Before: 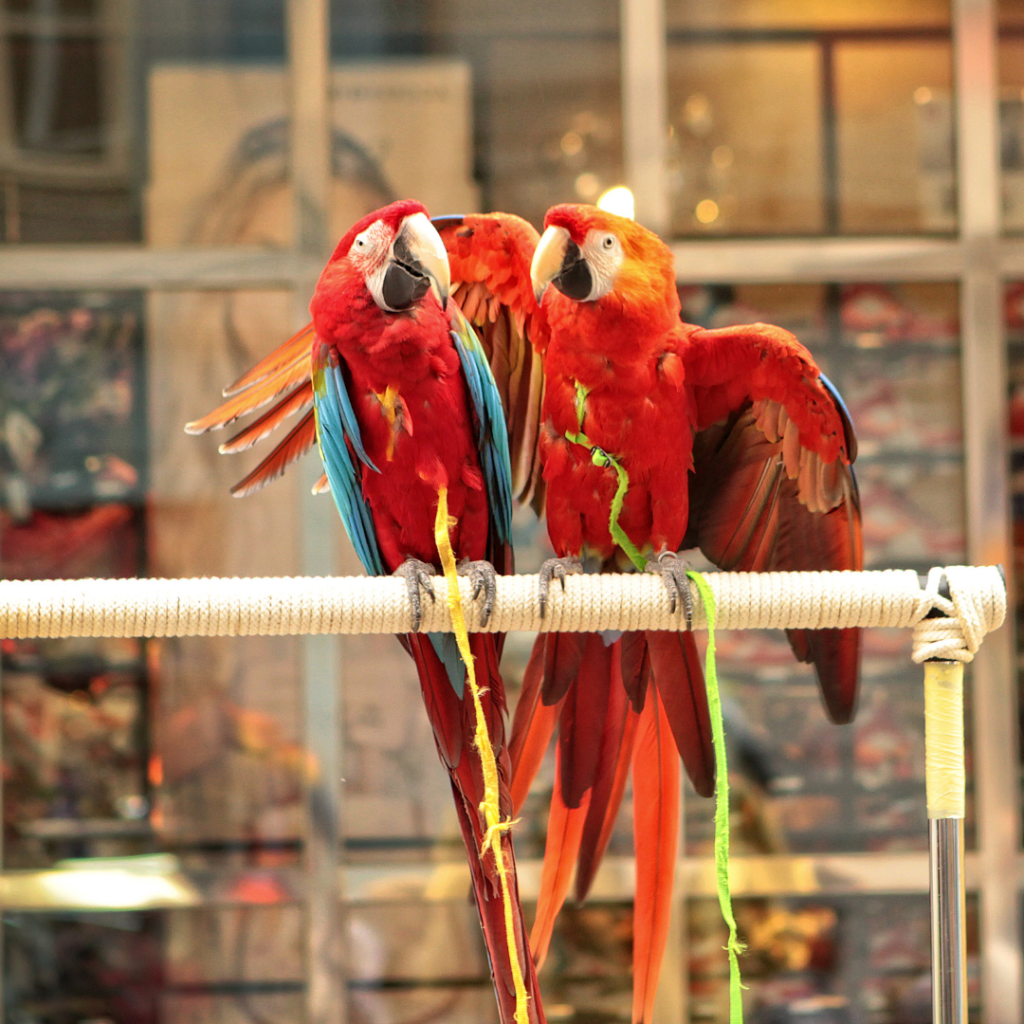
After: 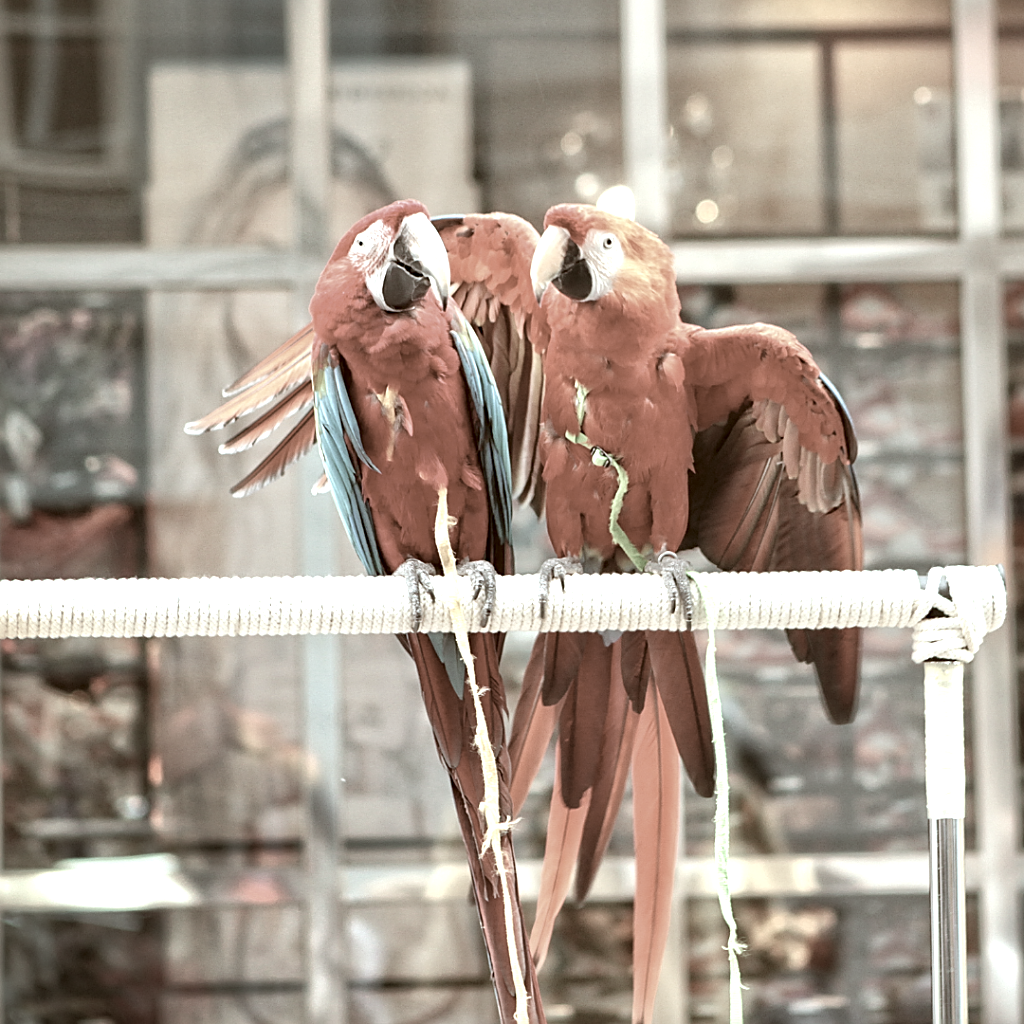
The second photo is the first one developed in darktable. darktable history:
color correction: highlights a* -14.71, highlights b* -16.35, shadows a* 10.71, shadows b* 29.88
color zones: curves: ch1 [(0, 0.153) (0.143, 0.15) (0.286, 0.151) (0.429, 0.152) (0.571, 0.152) (0.714, 0.151) (0.857, 0.151) (1, 0.153)]
sharpen: on, module defaults
exposure: black level correction 0, exposure 0.693 EV, compensate highlight preservation false
